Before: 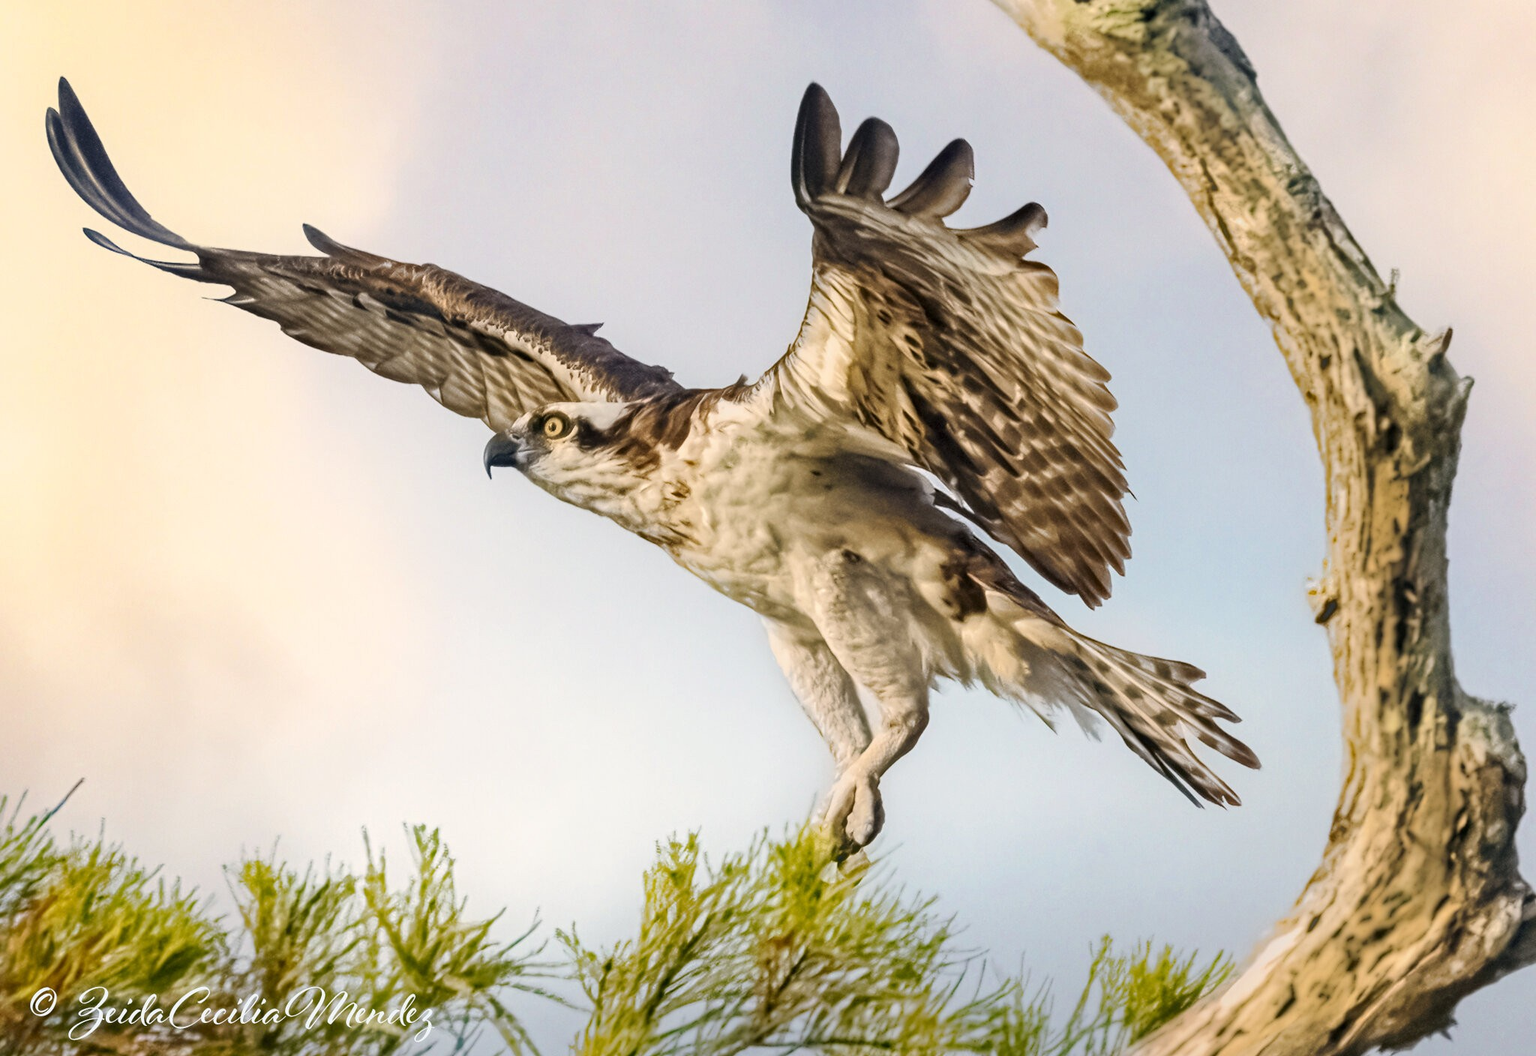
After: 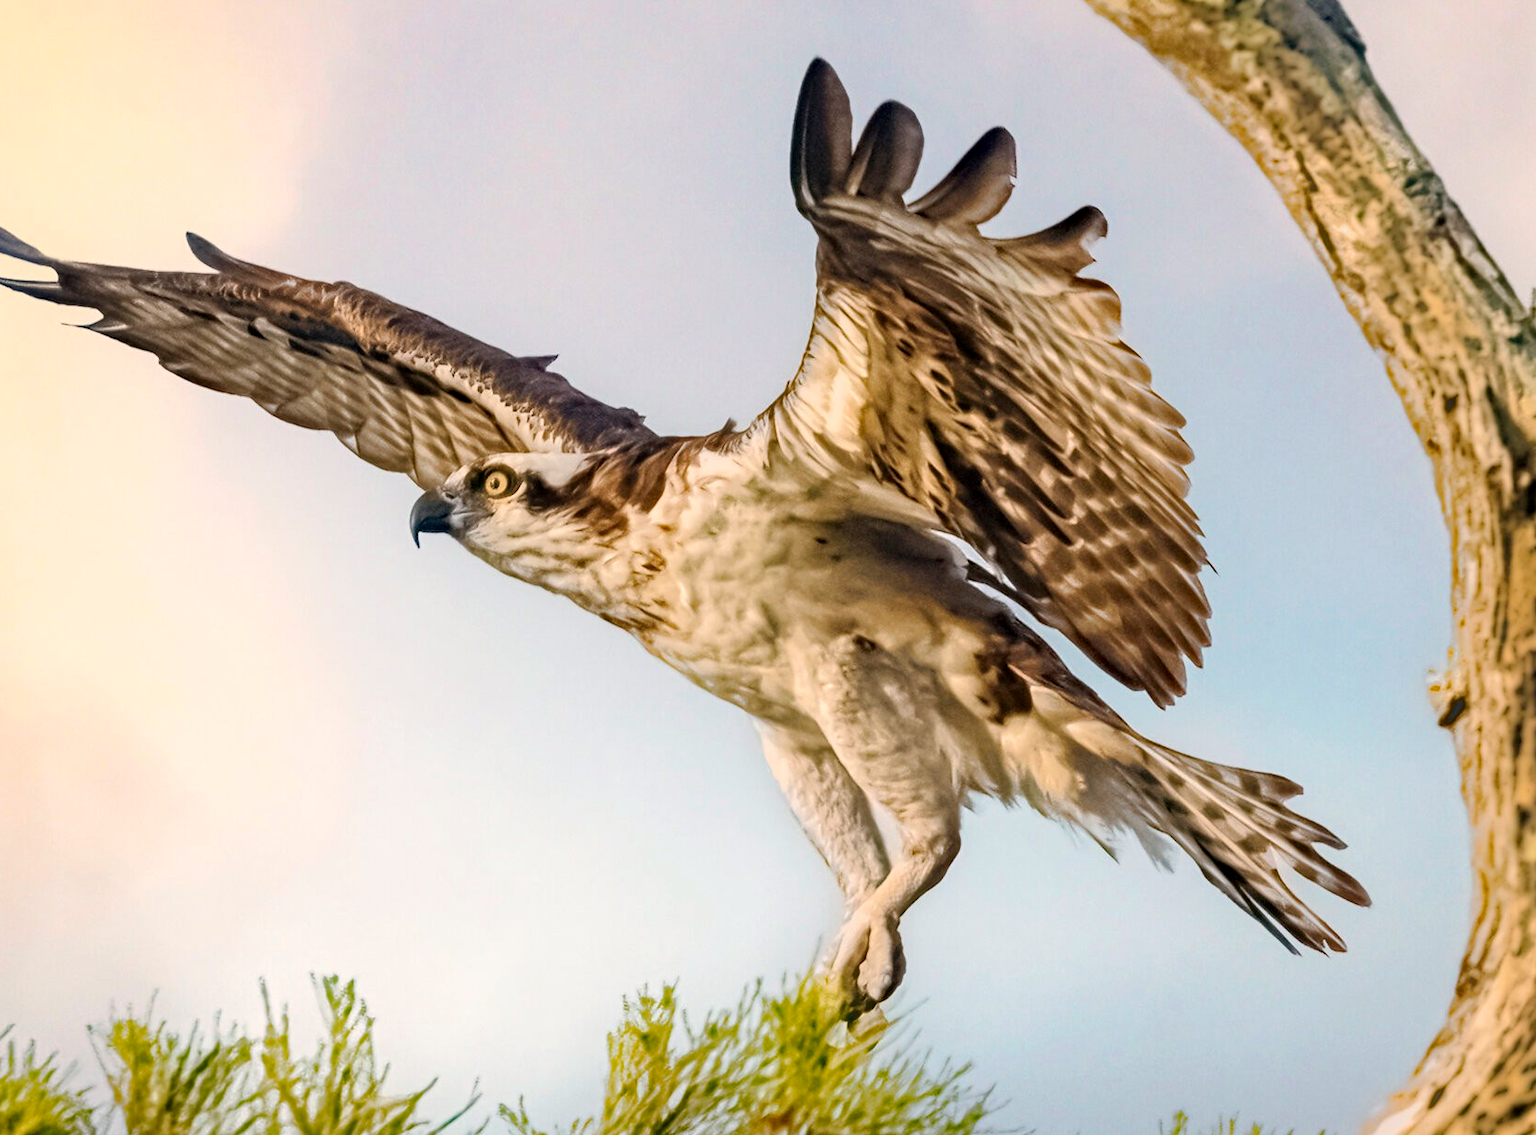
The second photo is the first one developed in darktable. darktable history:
crop: left 9.929%, top 3.475%, right 9.188%, bottom 9.529%
haze removal: compatibility mode true, adaptive false
